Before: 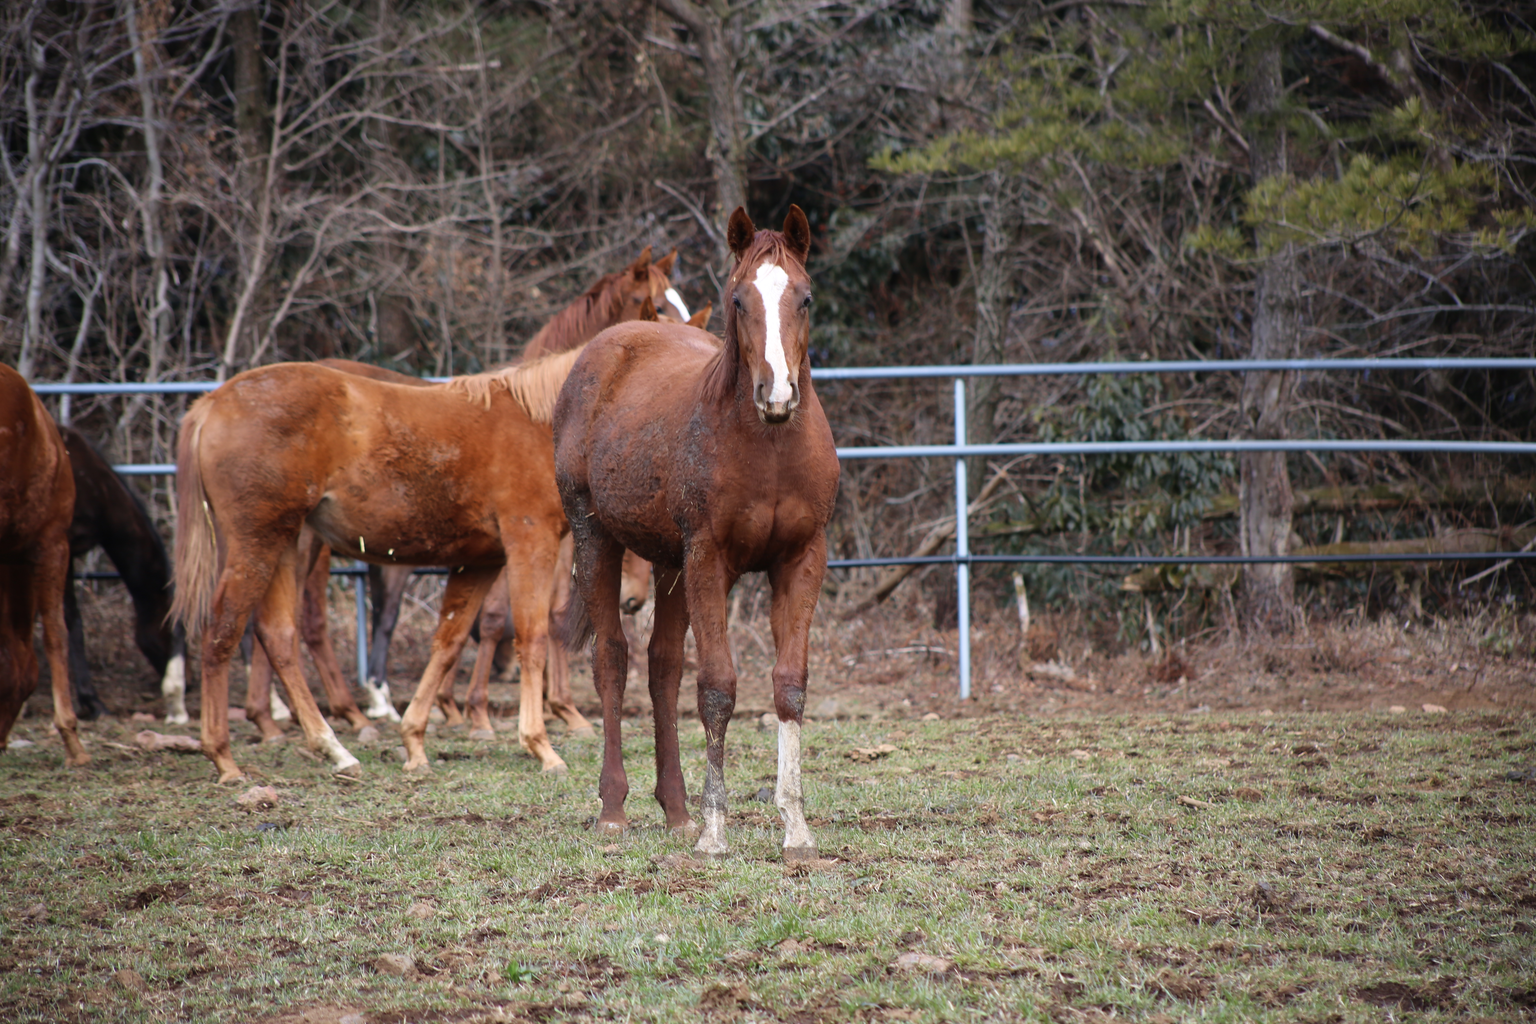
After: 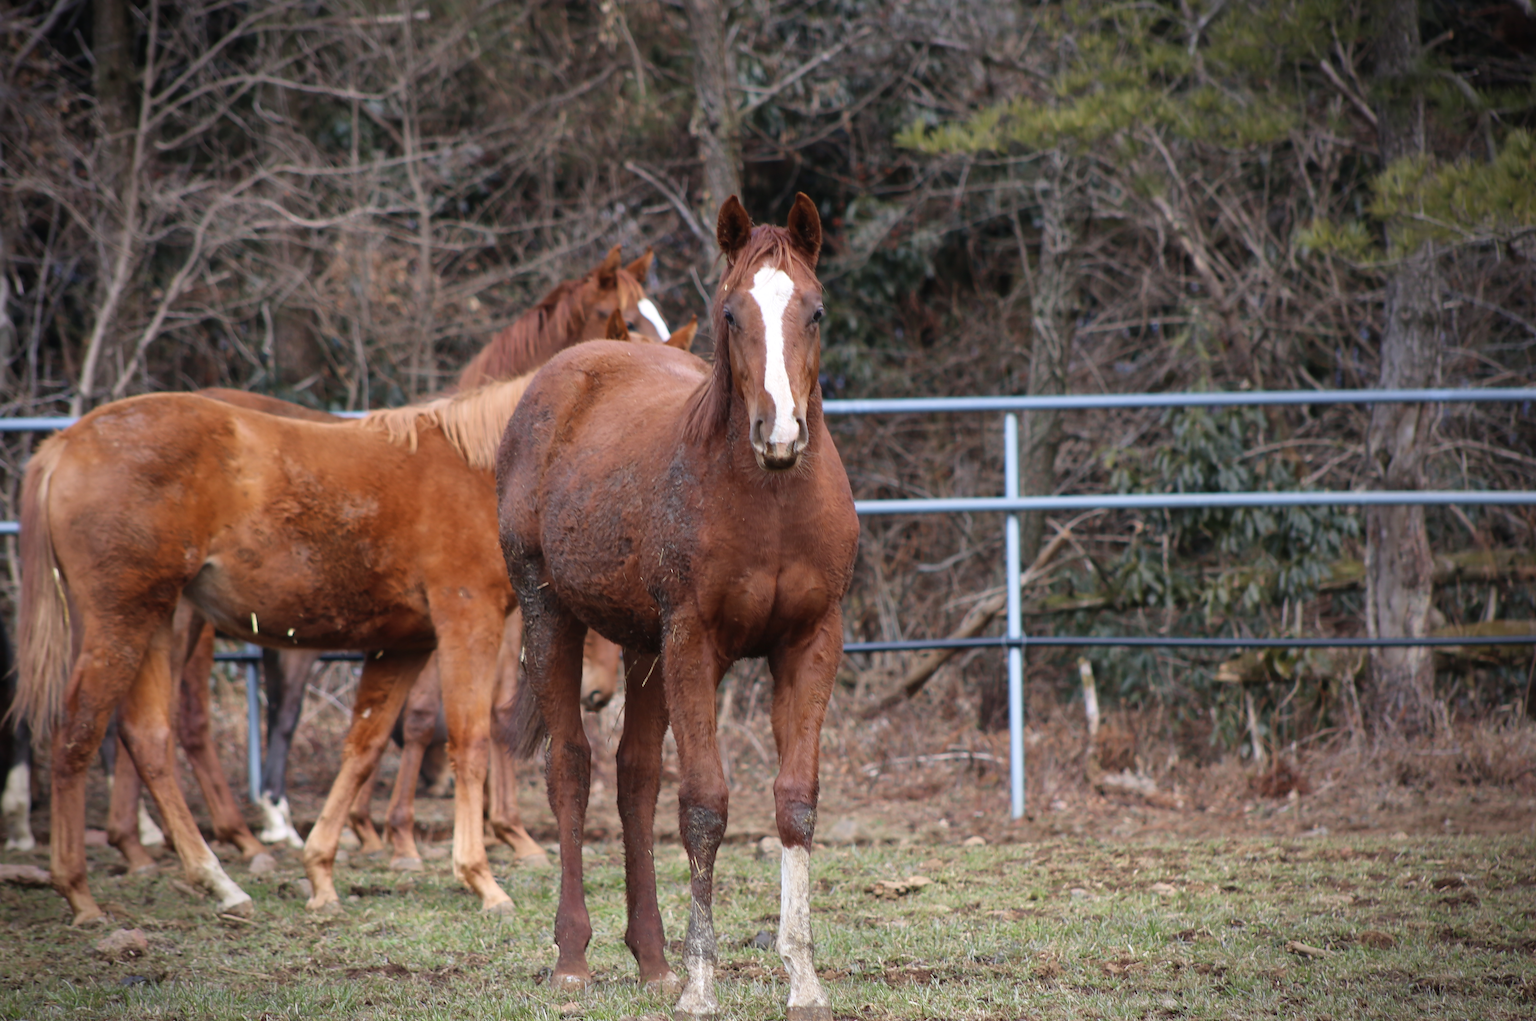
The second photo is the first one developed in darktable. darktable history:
vignetting: fall-off start 90.4%, fall-off radius 38.2%, saturation -0.028, width/height ratio 1.22, shape 1.3, unbound false
shadows and highlights: shadows 25.6, highlights -23.97
crop and rotate: left 10.511%, top 5.136%, right 10.492%, bottom 16.021%
